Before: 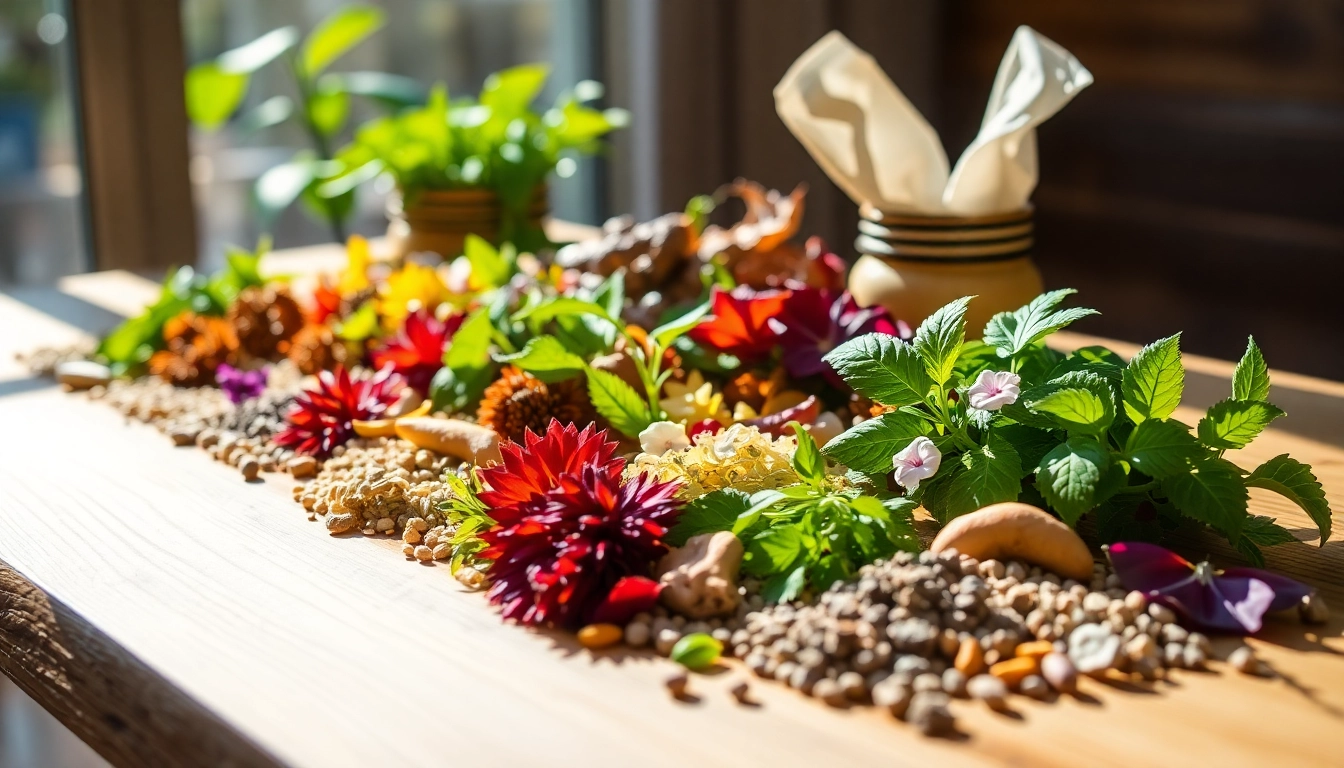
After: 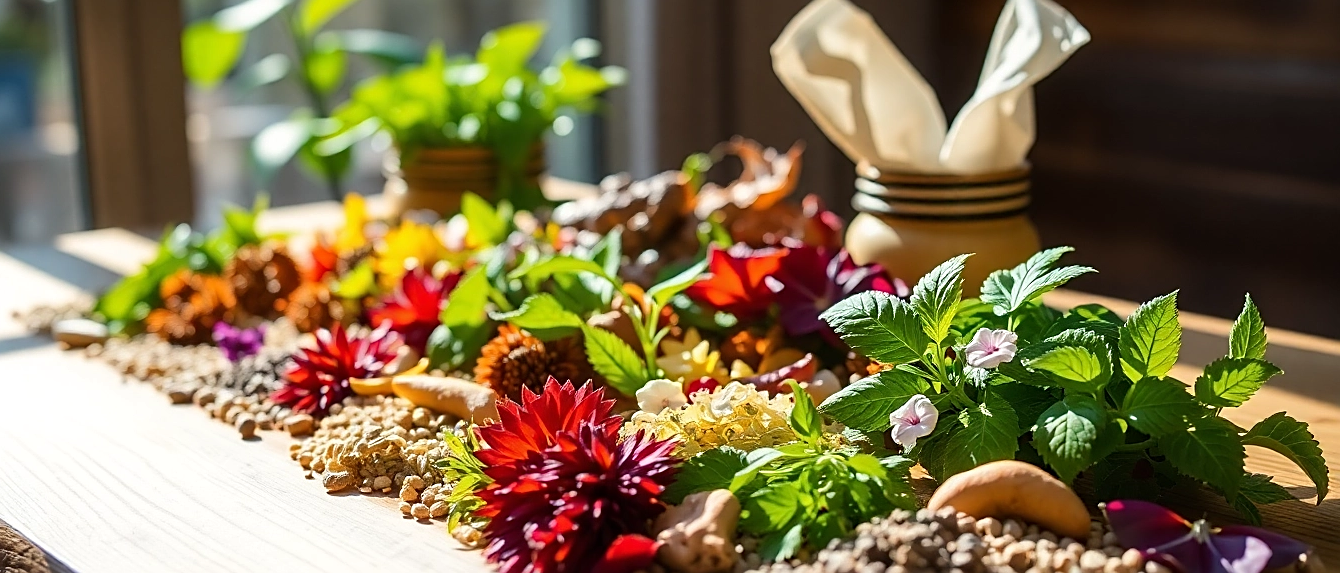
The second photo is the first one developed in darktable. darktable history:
tone equalizer: edges refinement/feathering 500, mask exposure compensation -1.57 EV, preserve details no
crop: left 0.293%, top 5.52%, bottom 19.76%
sharpen: on, module defaults
